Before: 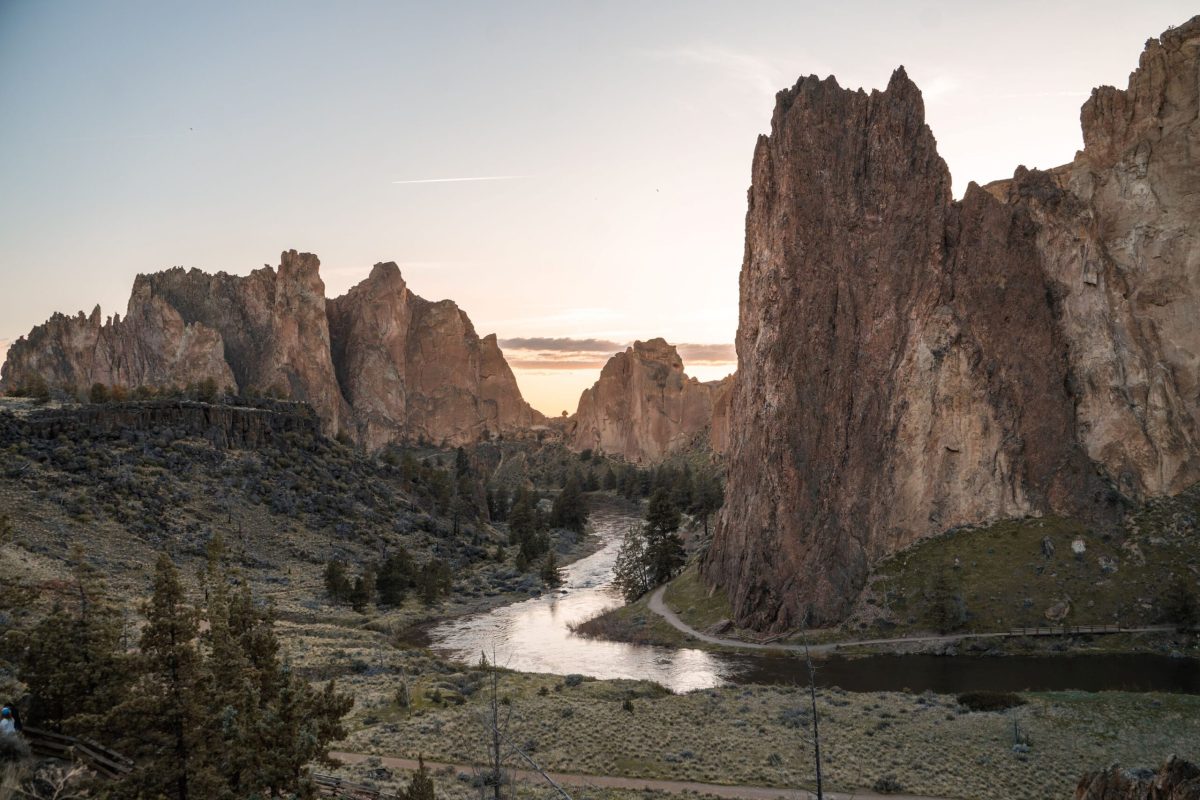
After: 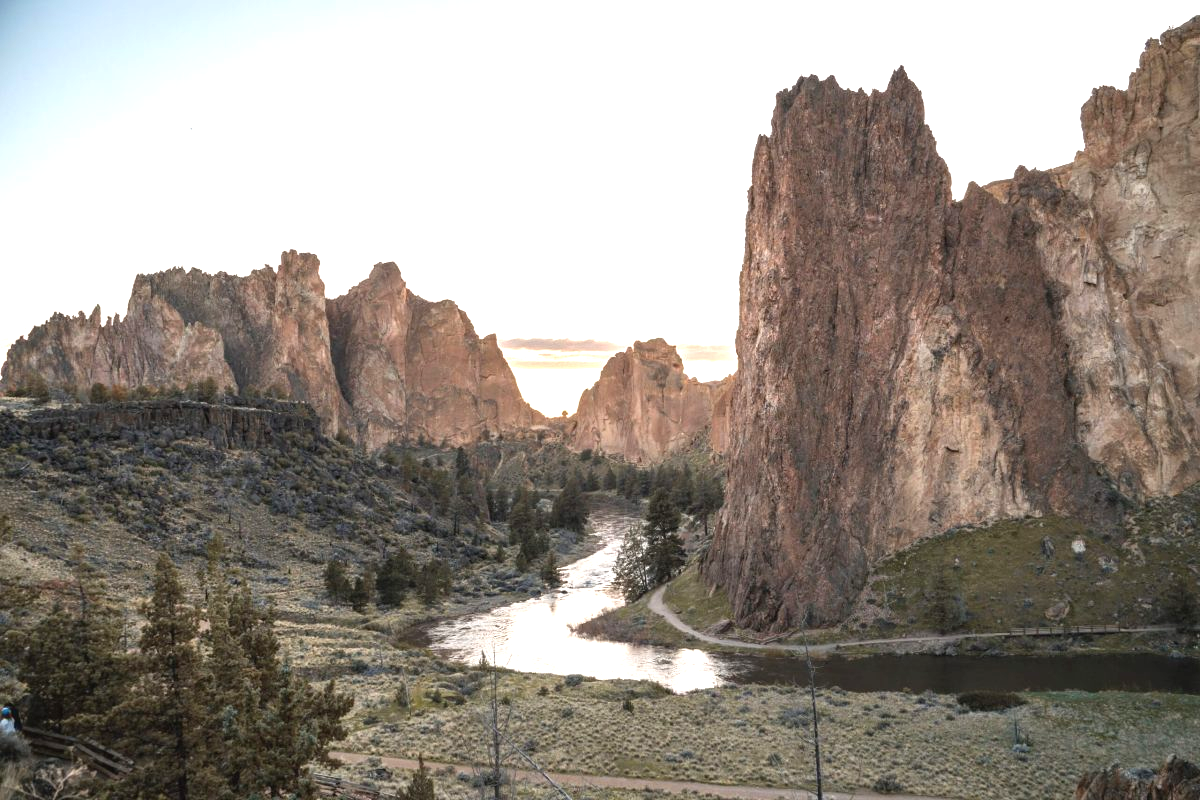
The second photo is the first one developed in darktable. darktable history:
contrast brightness saturation: contrast -0.08, brightness -0.04, saturation -0.11
exposure: exposure 1.25 EV, compensate exposure bias true, compensate highlight preservation false
